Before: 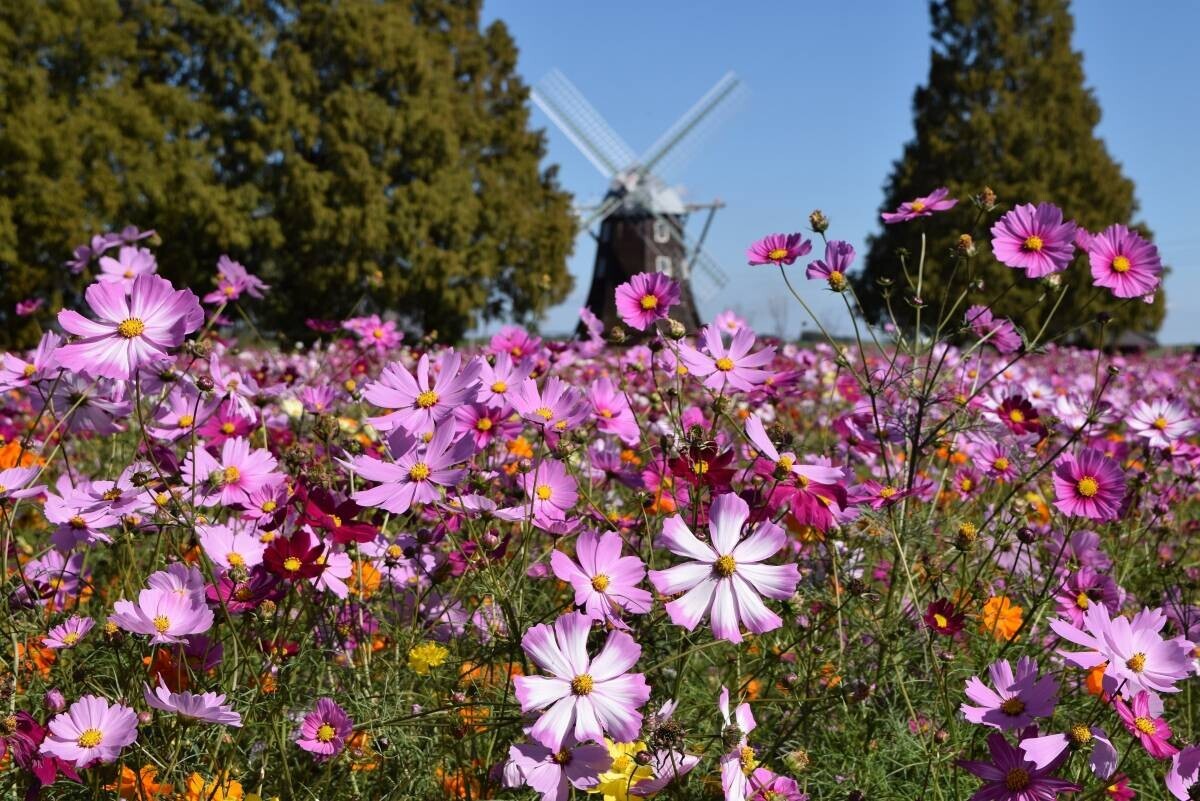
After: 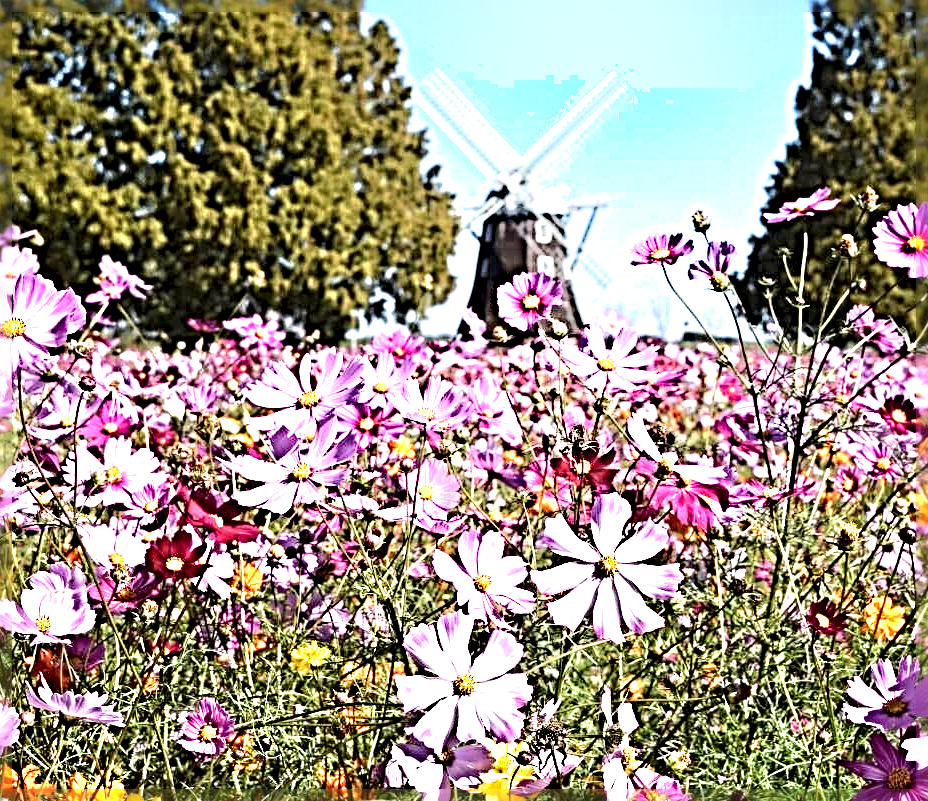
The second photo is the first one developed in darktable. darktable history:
exposure: black level correction 0, exposure 1.549 EV, compensate highlight preservation false
crop: left 9.861%, right 12.733%
shadows and highlights: shadows -39.14, highlights 63.65, soften with gaussian
sharpen: radius 6.256, amount 1.816, threshold 0.121
